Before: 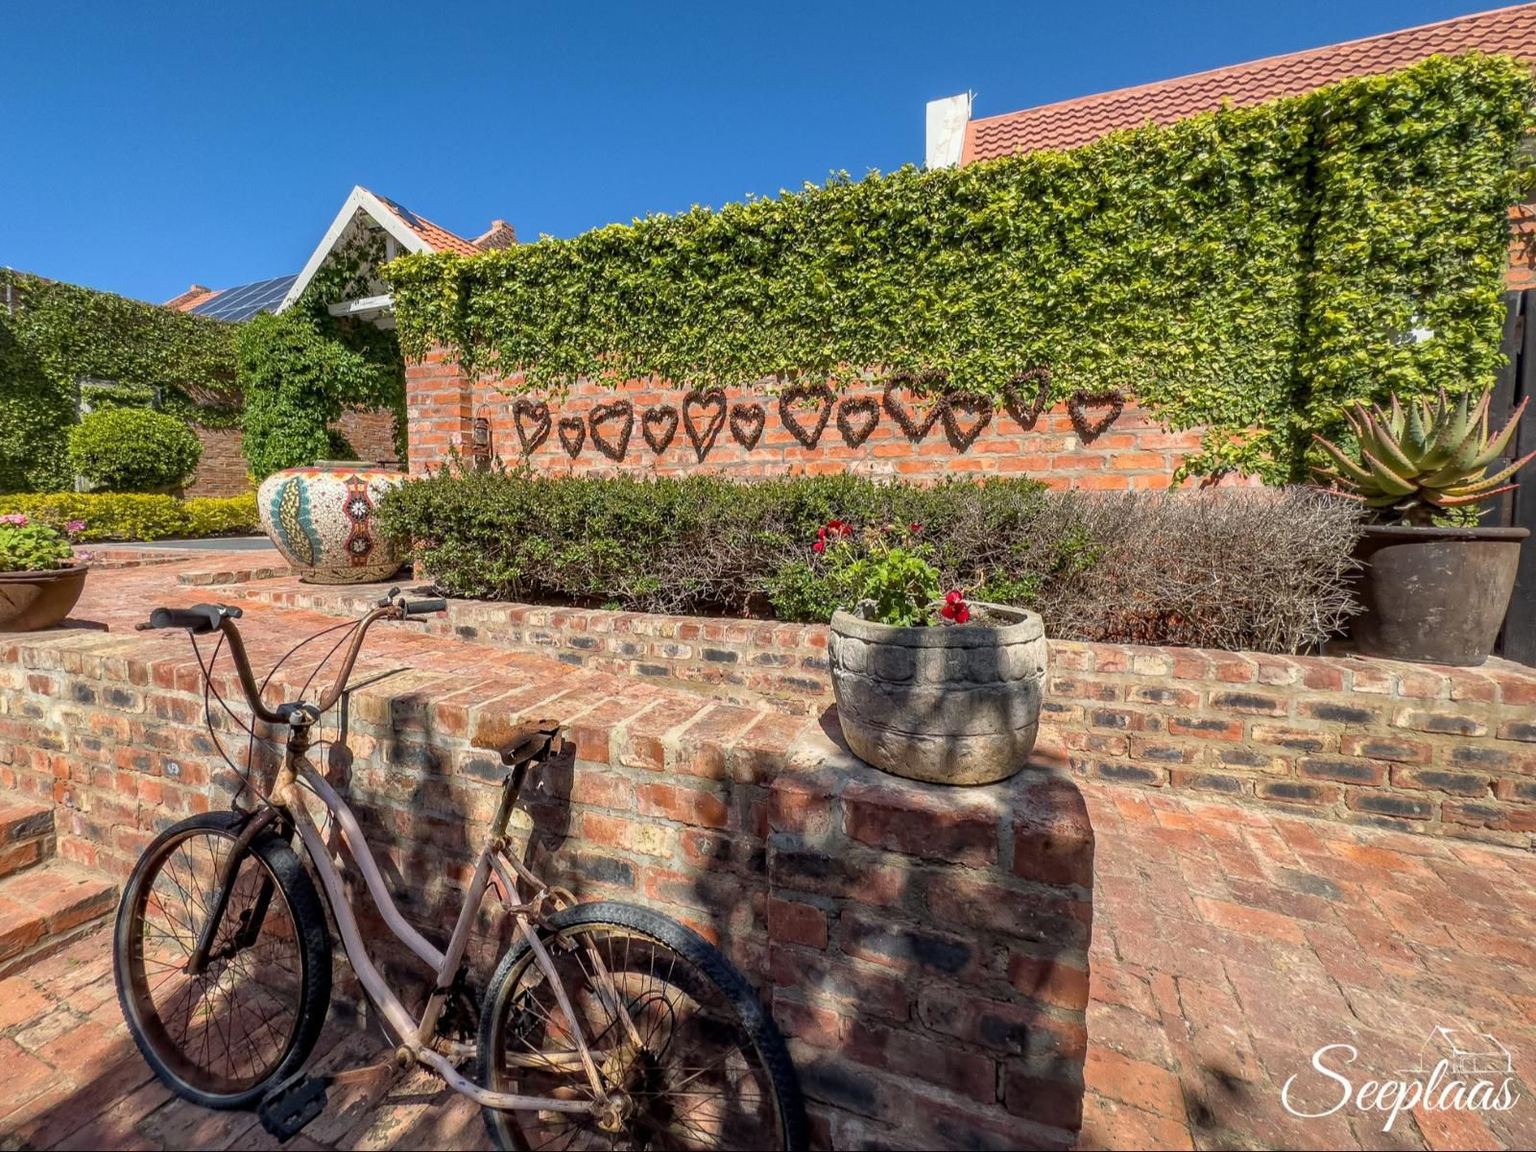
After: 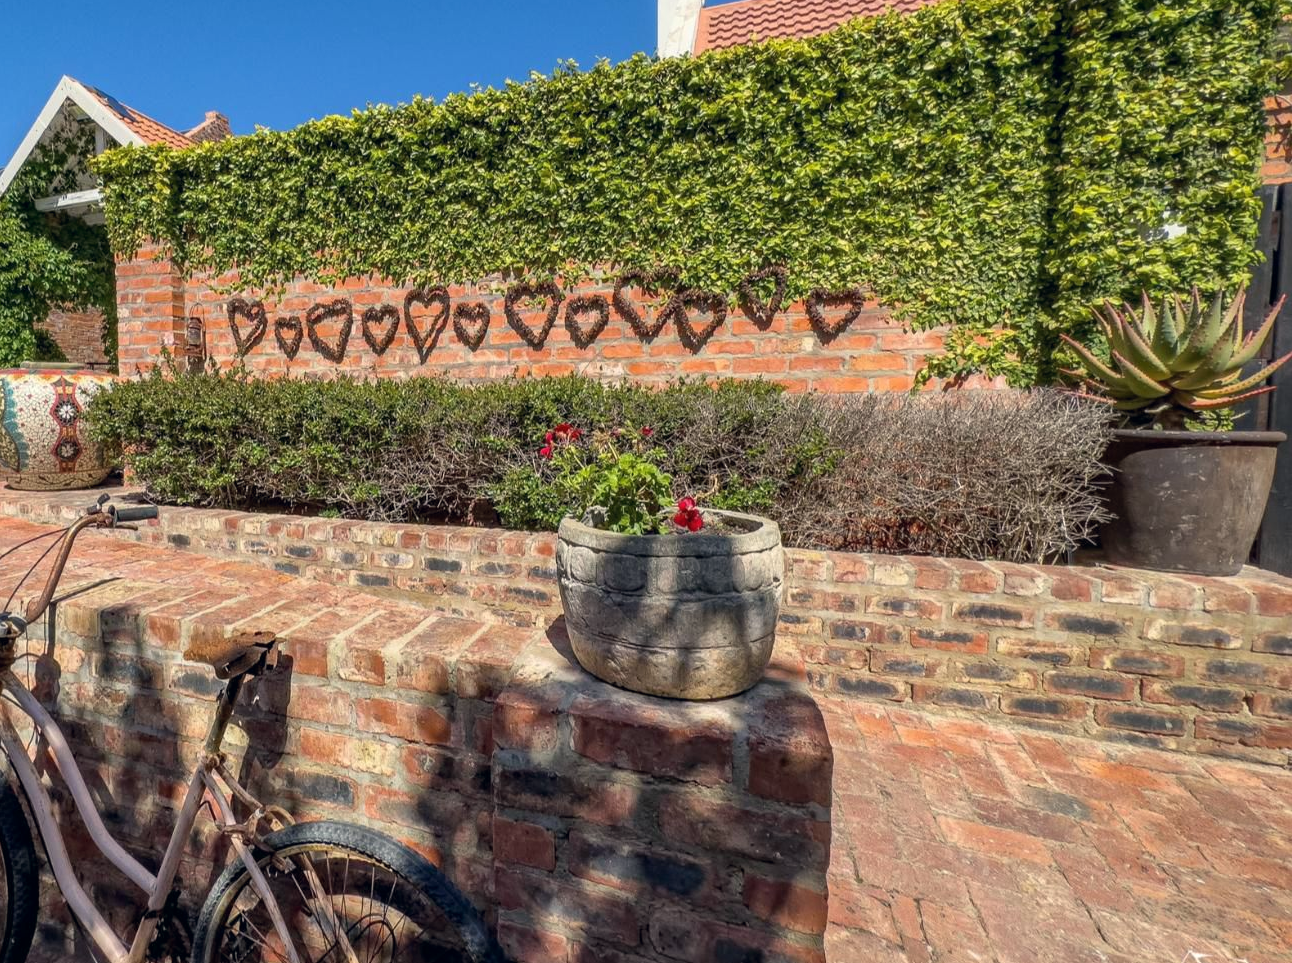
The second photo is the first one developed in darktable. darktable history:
color correction: highlights a* 0.478, highlights b* 2.73, shadows a* -1.43, shadows b* -4.02
crop: left 19.217%, top 9.889%, right 0%, bottom 9.794%
